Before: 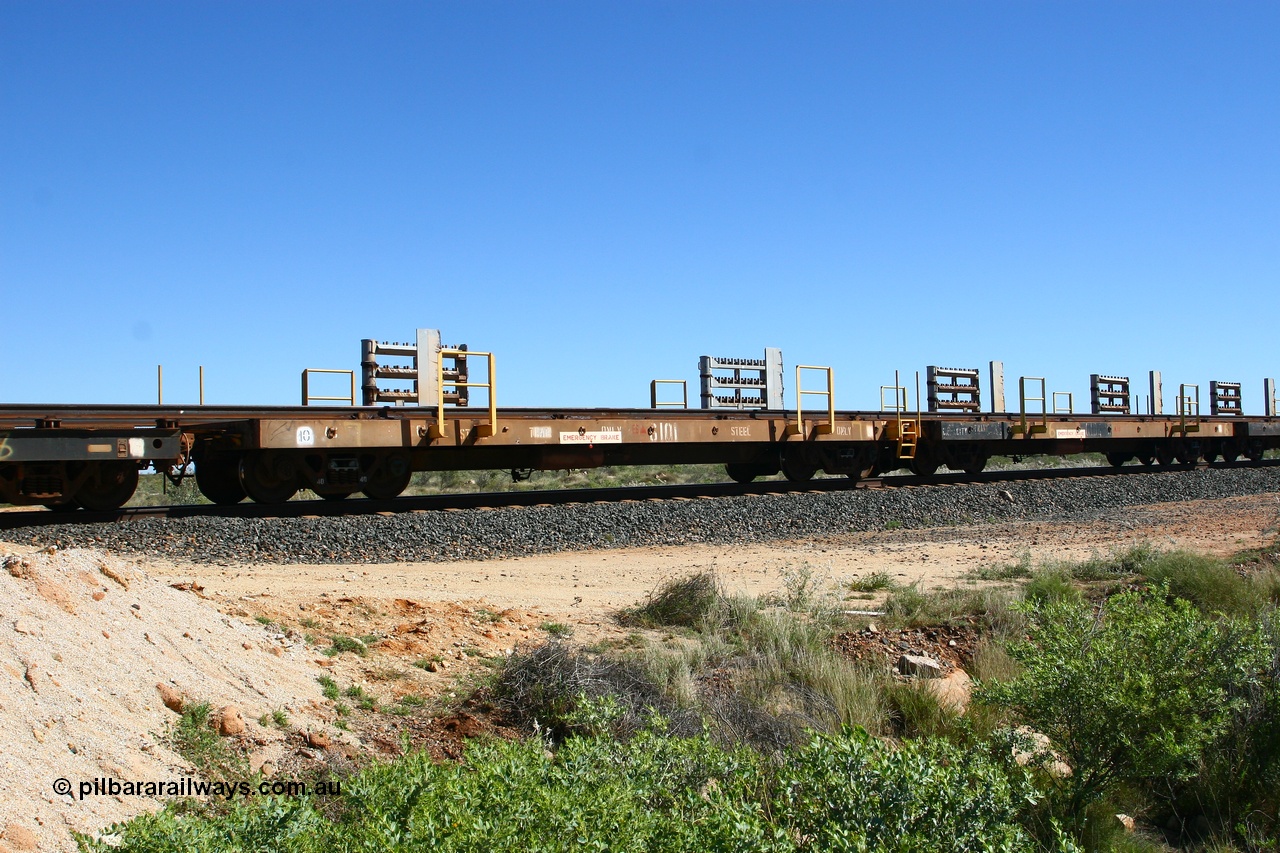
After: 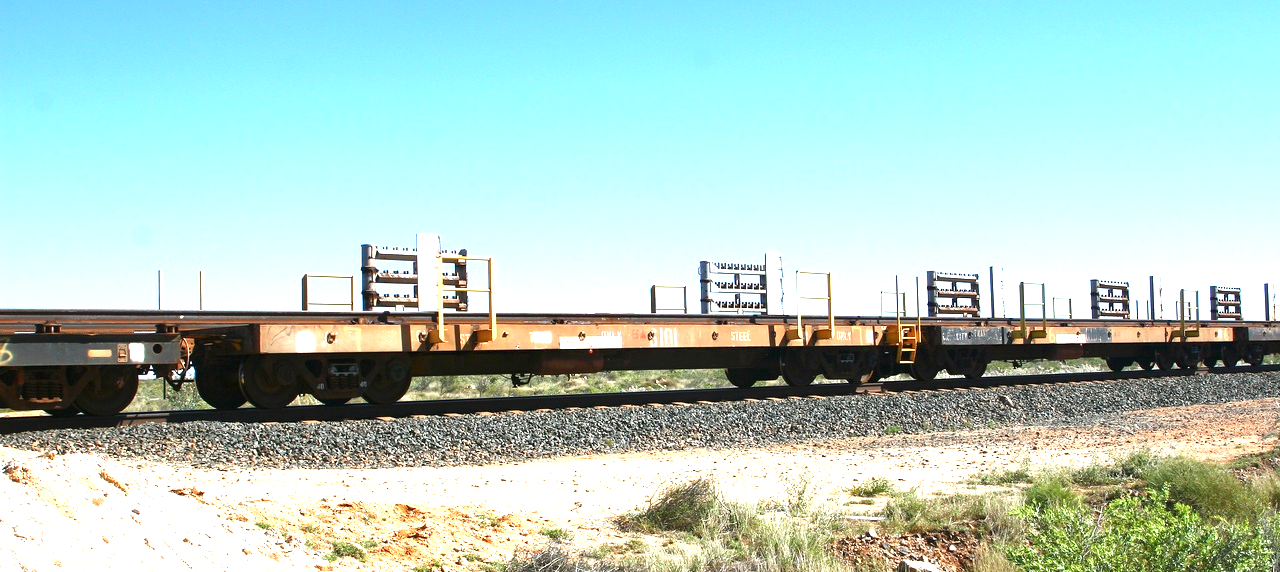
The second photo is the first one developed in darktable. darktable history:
exposure: black level correction 0, exposure 1.459 EV, compensate highlight preservation false
crop: top 11.169%, bottom 21.663%
